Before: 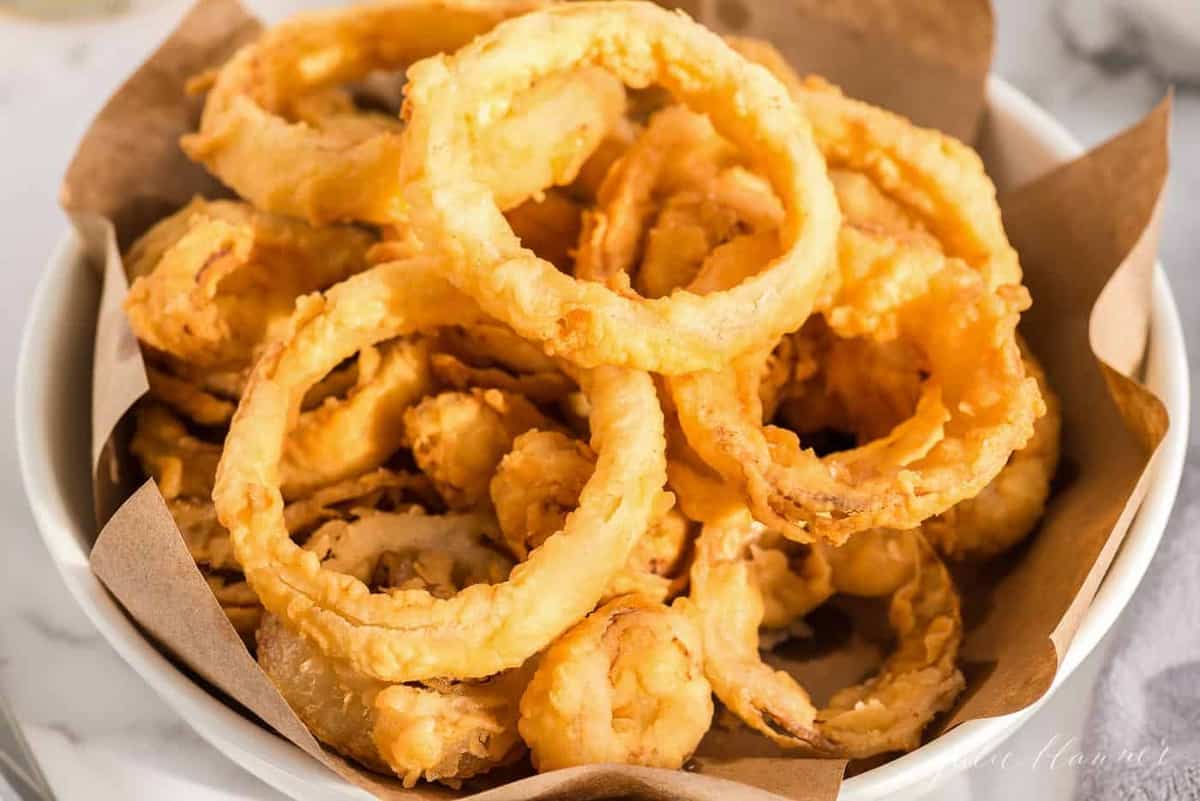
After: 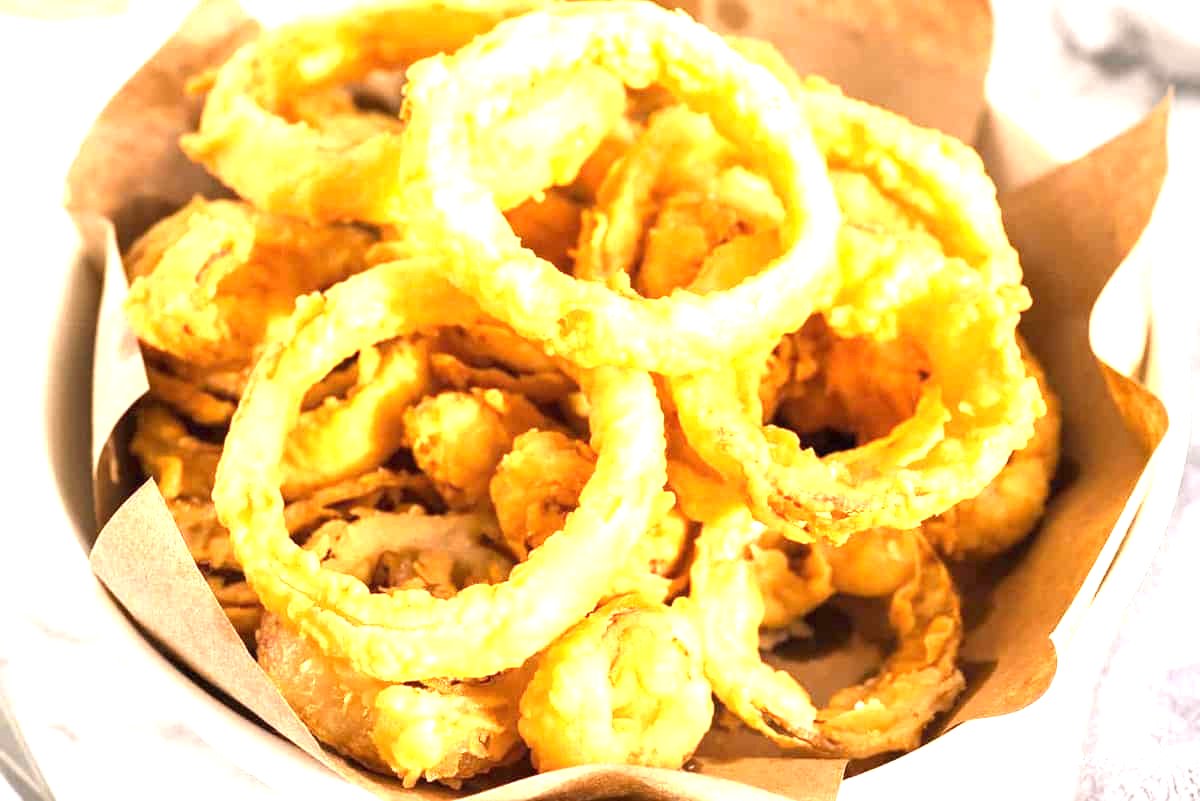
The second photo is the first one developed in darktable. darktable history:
exposure: black level correction 0, exposure 1.486 EV, compensate highlight preservation false
